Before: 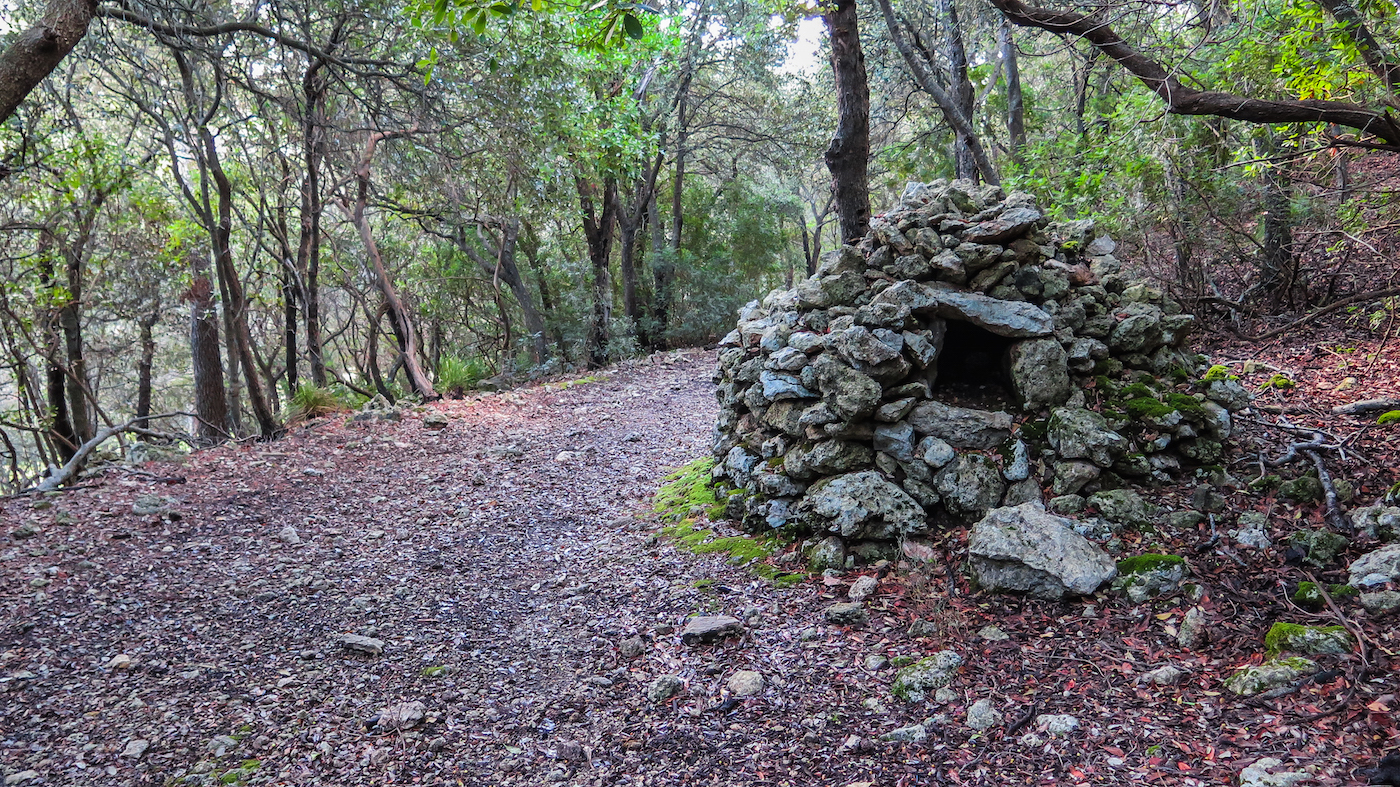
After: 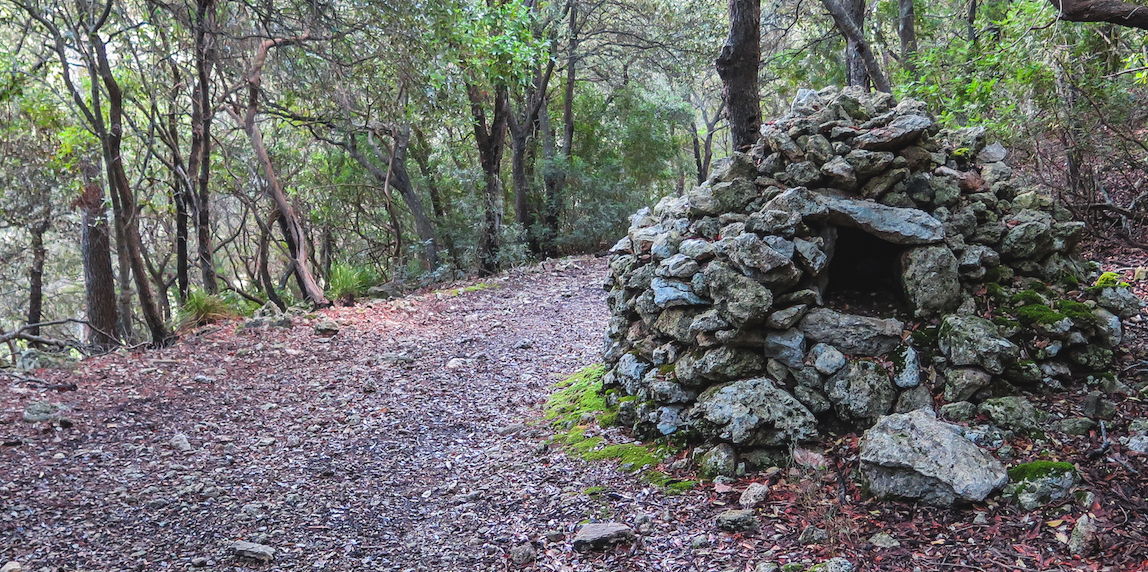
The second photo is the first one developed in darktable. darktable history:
exposure: black level correction -0.005, exposure 0.054 EV, compensate highlight preservation false
crop: left 7.856%, top 11.836%, right 10.12%, bottom 15.387%
